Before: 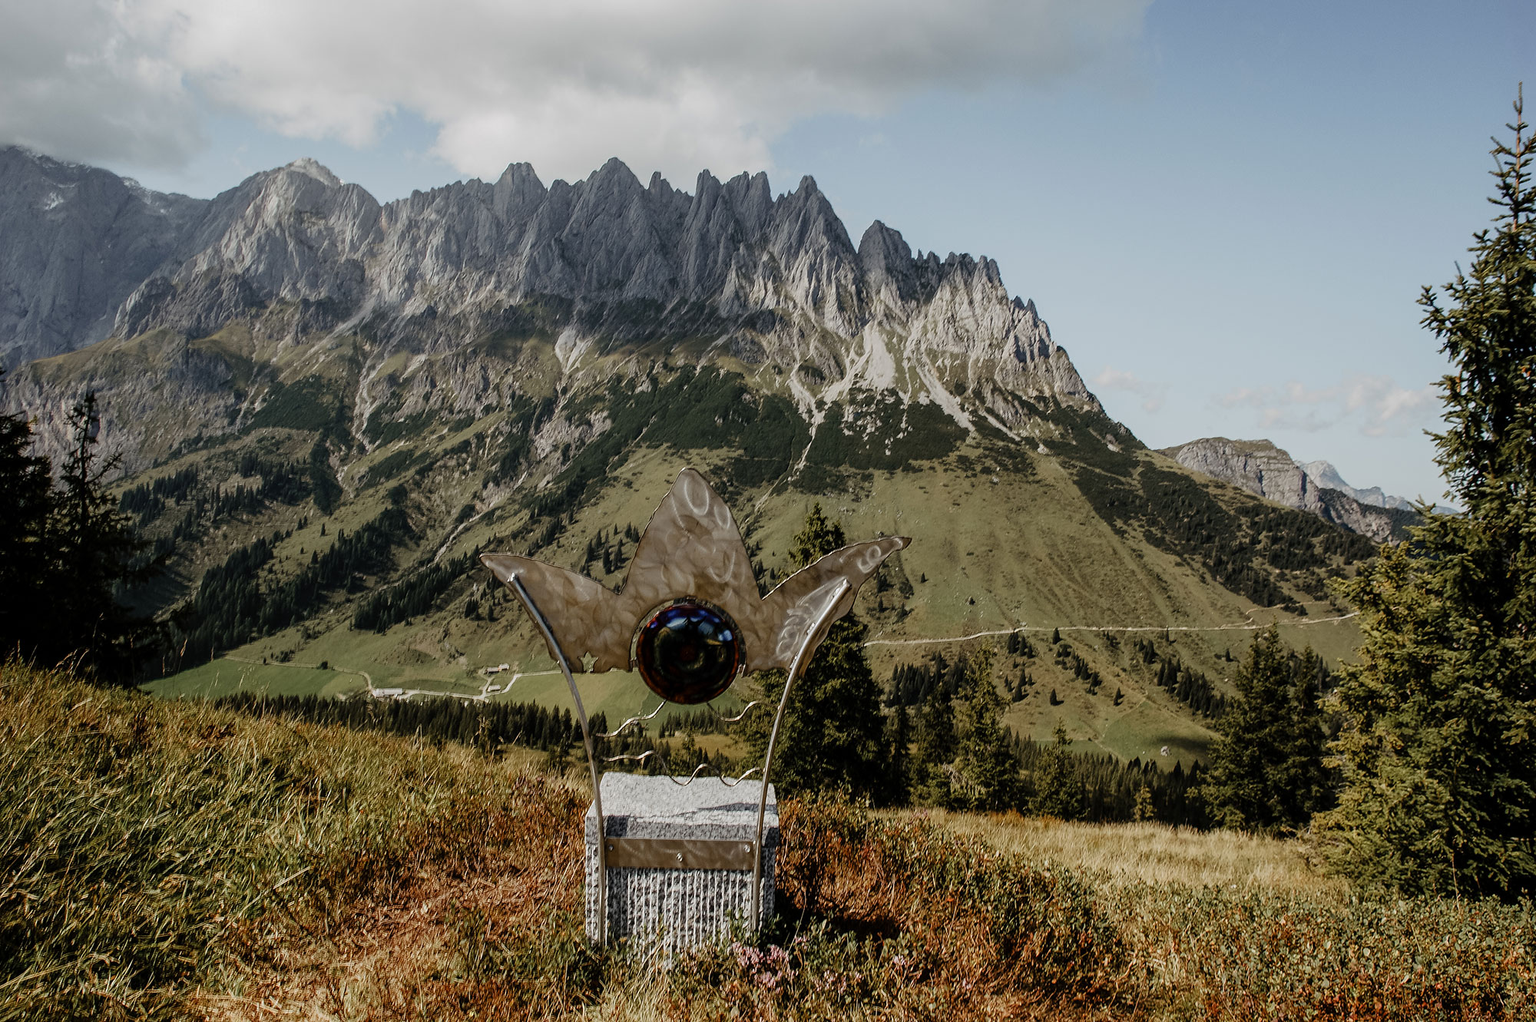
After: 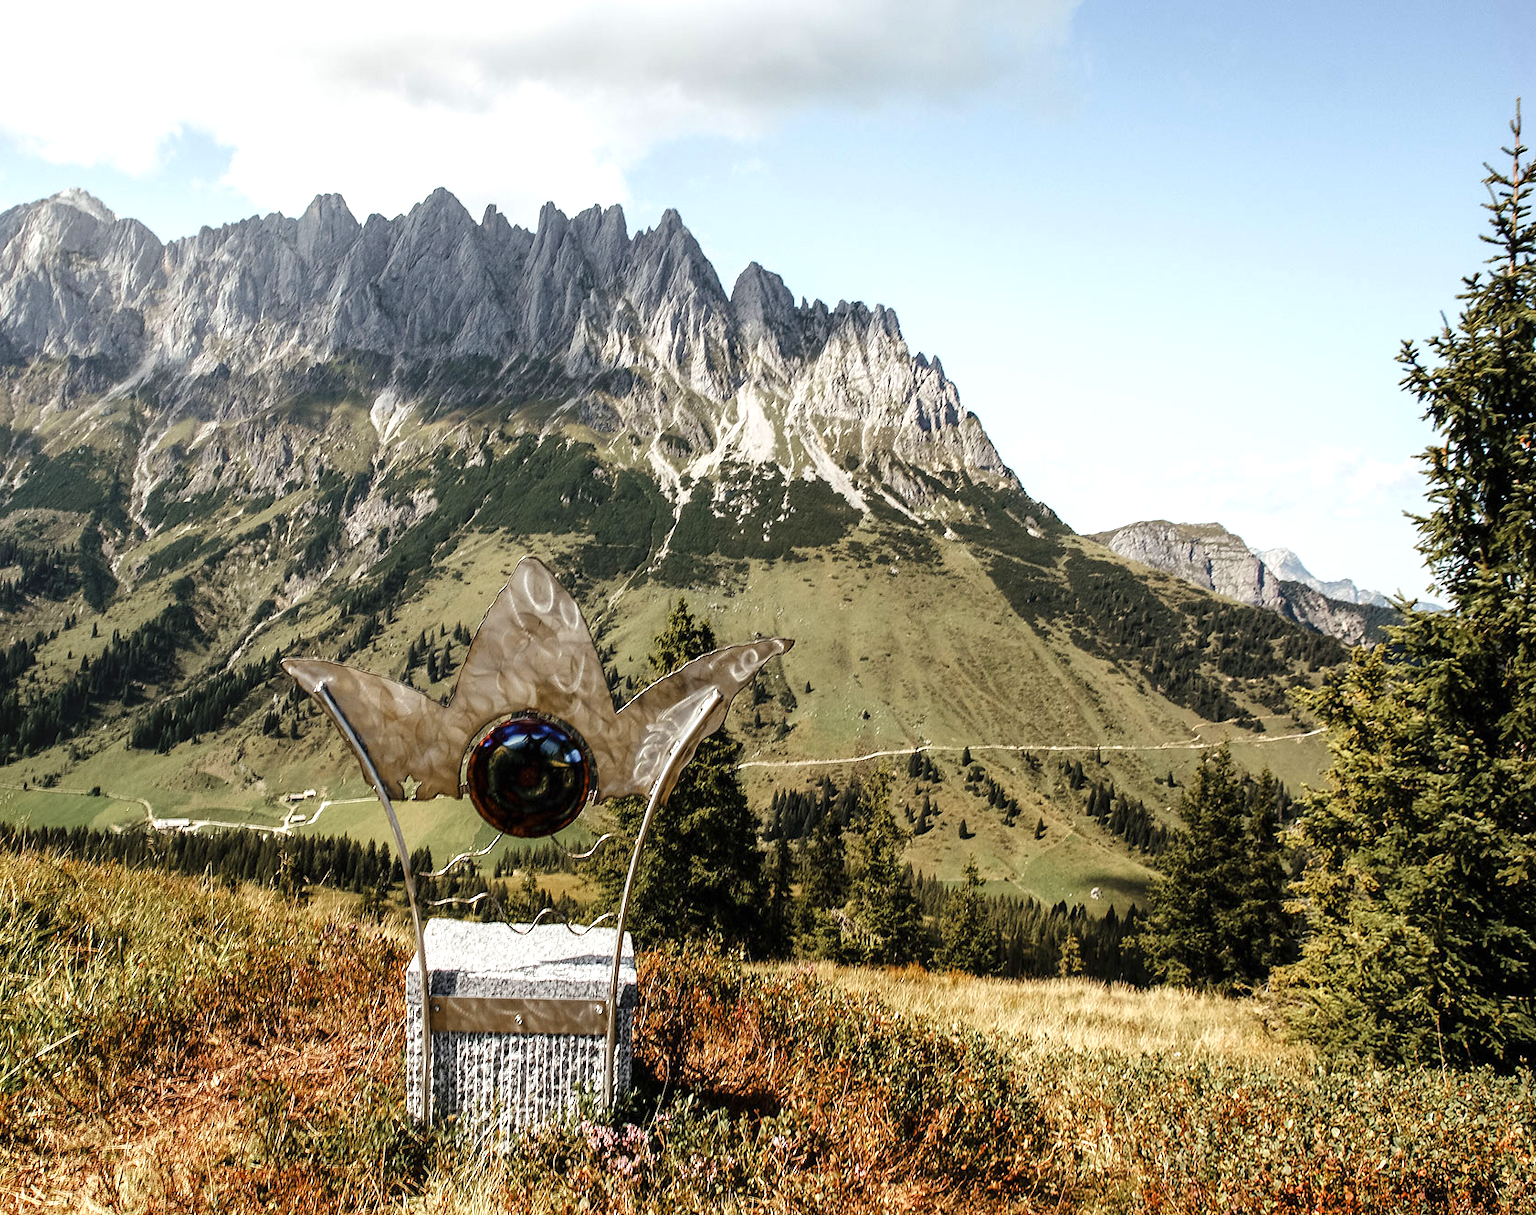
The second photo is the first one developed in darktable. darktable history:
crop: left 15.857%
color correction: highlights b* 0.041
exposure: black level correction 0, exposure 1.001 EV, compensate exposure bias true, compensate highlight preservation false
